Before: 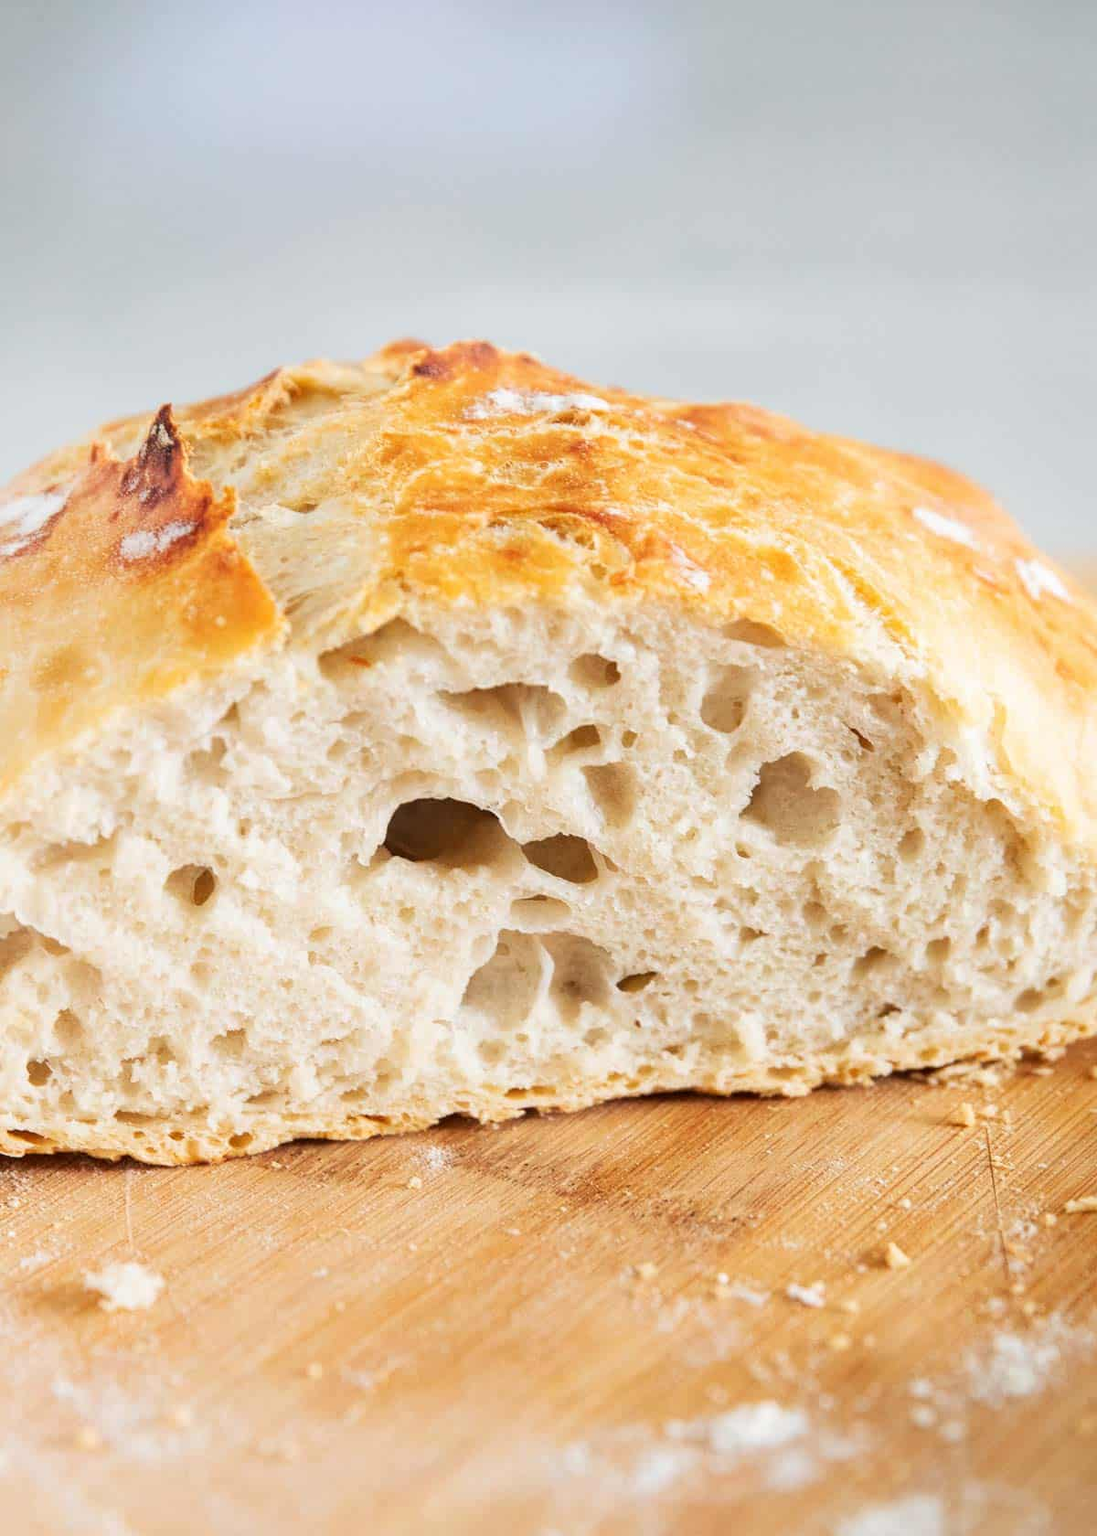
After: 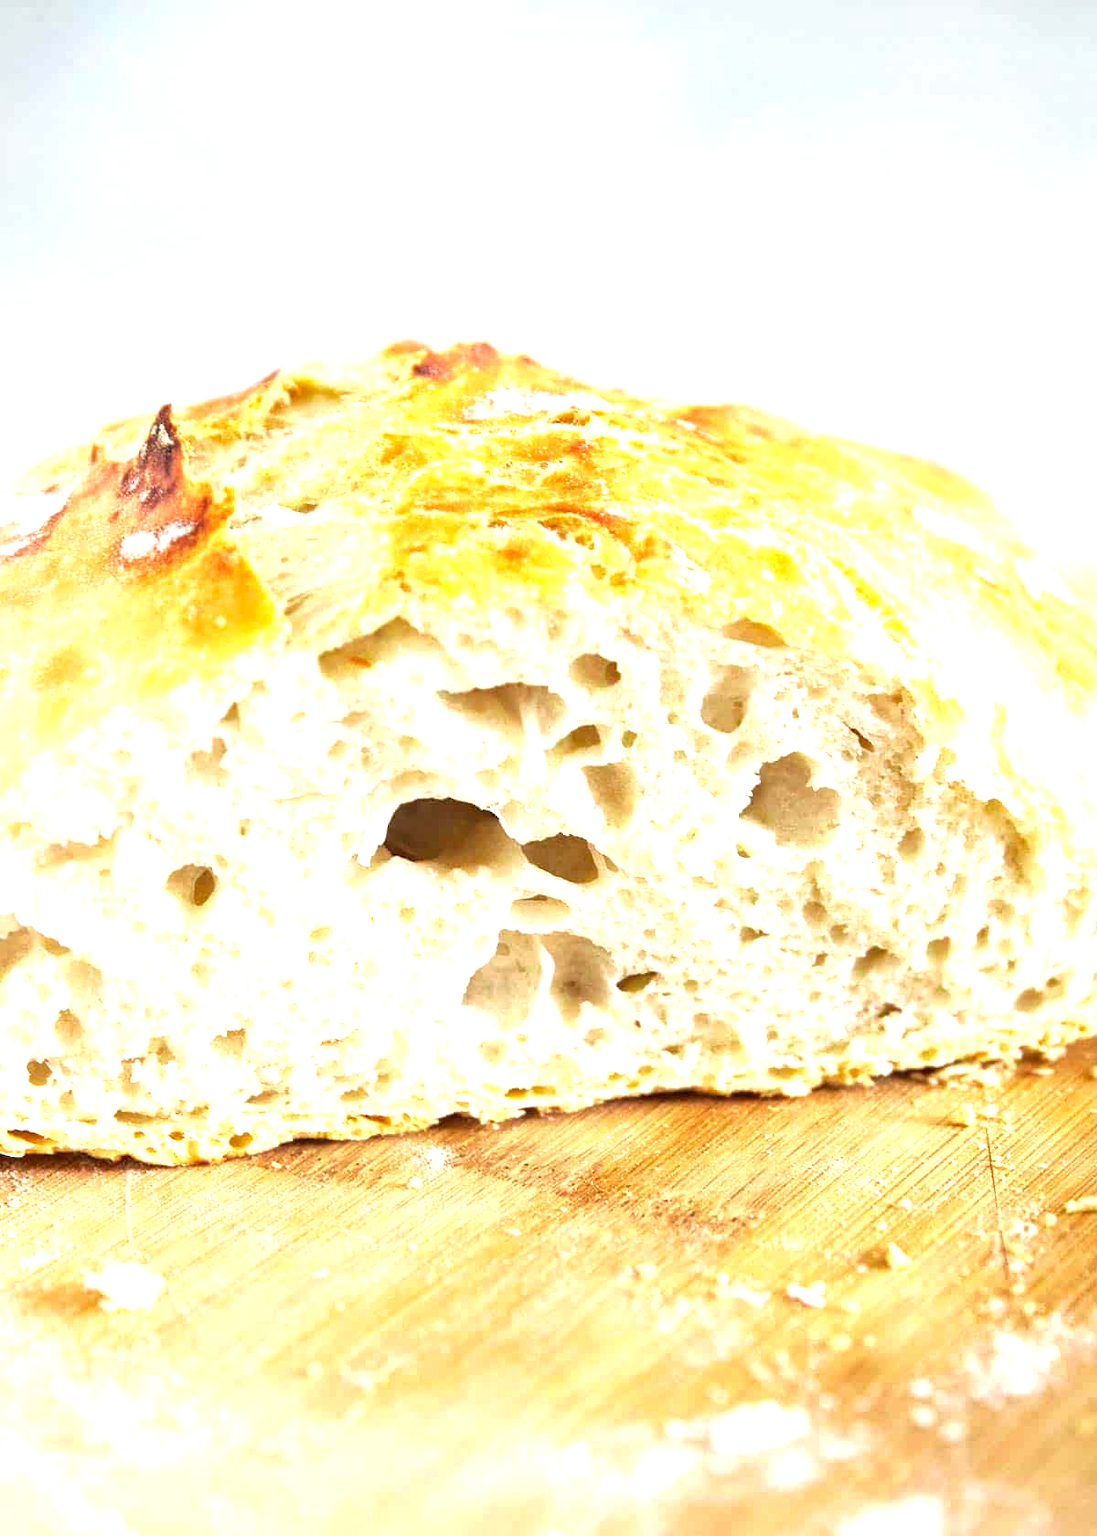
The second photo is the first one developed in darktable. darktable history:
exposure: black level correction 0, exposure 0.895 EV, compensate exposure bias true, compensate highlight preservation false
color zones: curves: ch2 [(0, 0.5) (0.143, 0.517) (0.286, 0.571) (0.429, 0.522) (0.571, 0.5) (0.714, 0.5) (0.857, 0.5) (1, 0.5)]
local contrast: mode bilateral grid, contrast 19, coarseness 49, detail 129%, midtone range 0.2
